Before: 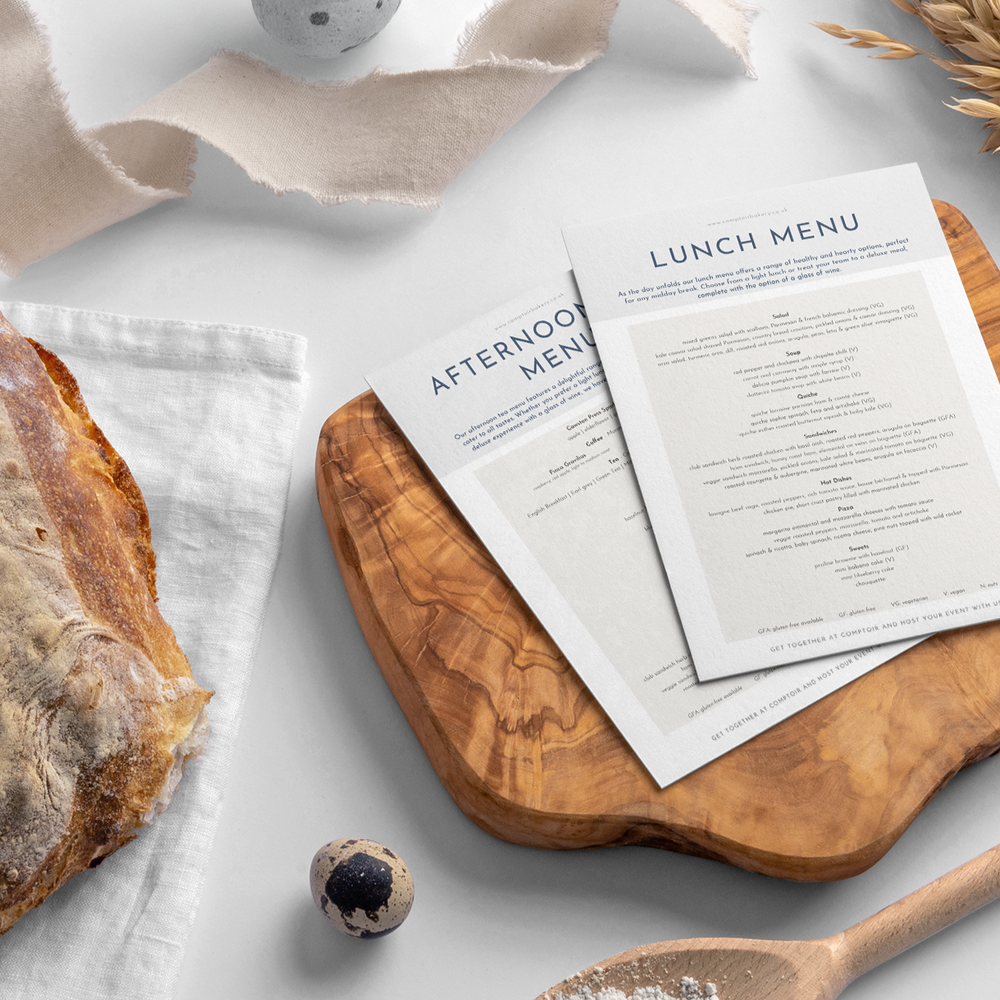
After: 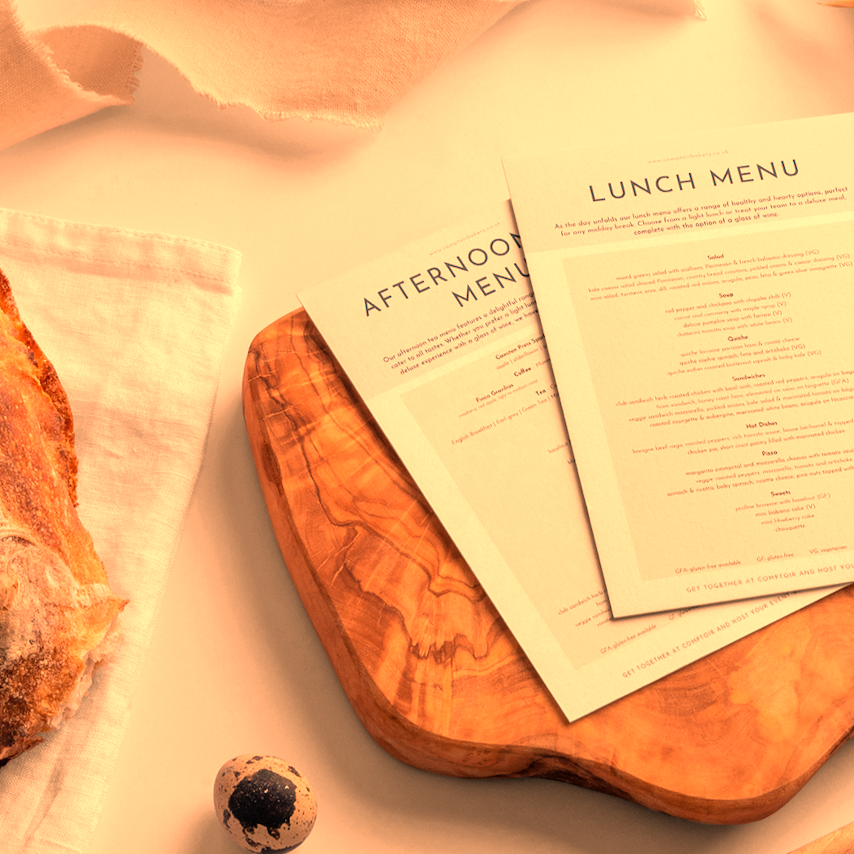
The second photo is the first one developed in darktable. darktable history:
white balance: red 1.467, blue 0.684
crop and rotate: angle -3.27°, left 5.211%, top 5.211%, right 4.607%, bottom 4.607%
